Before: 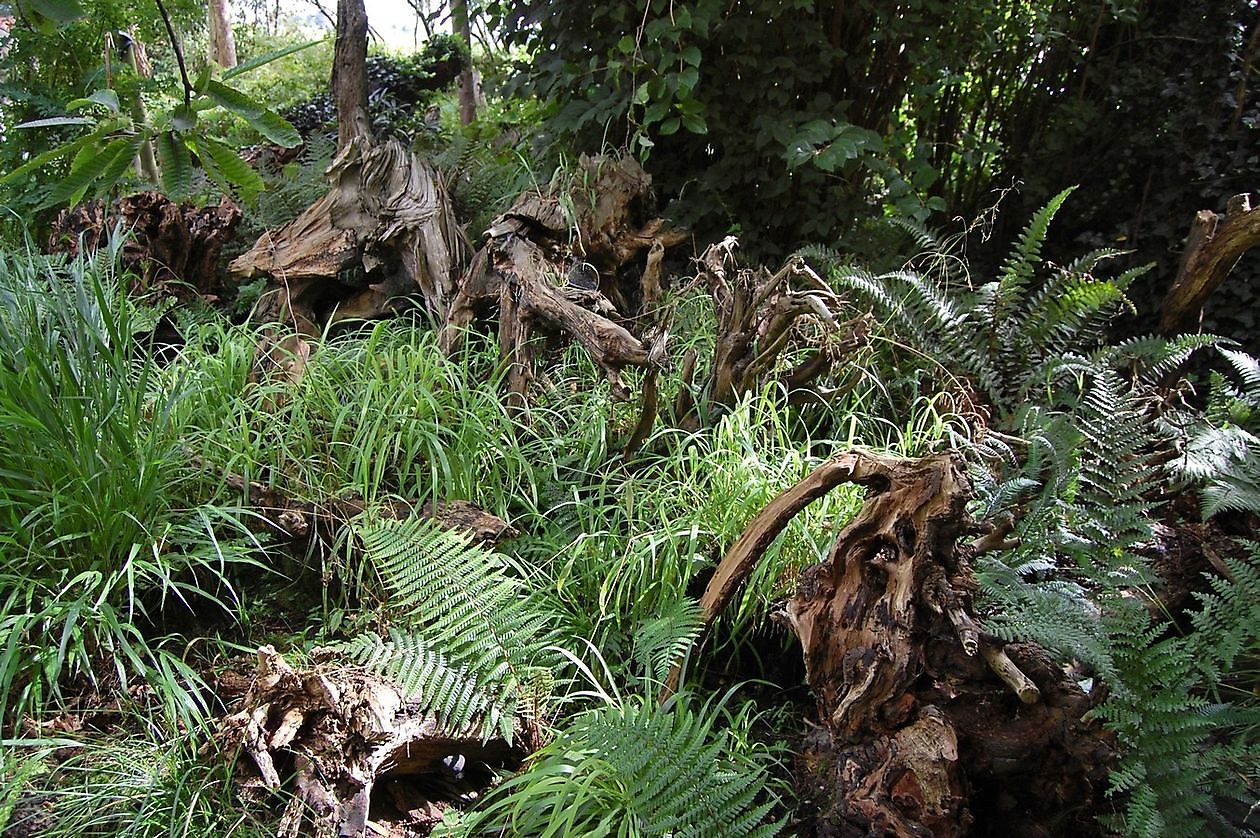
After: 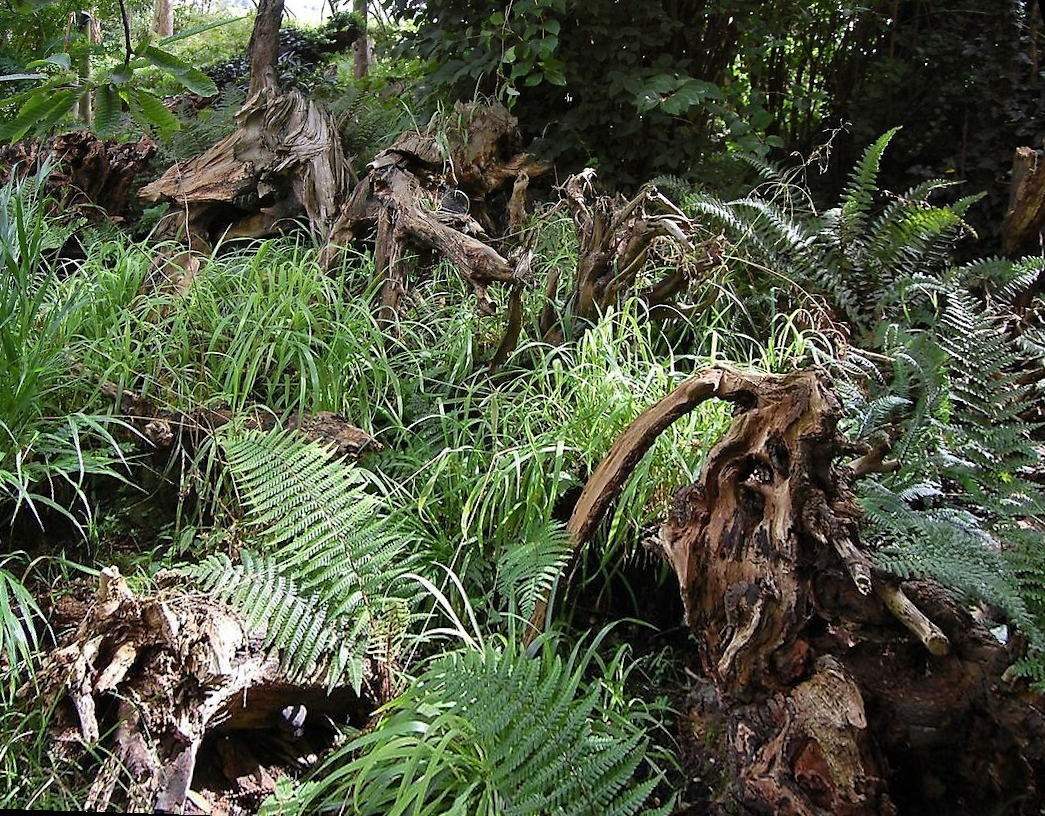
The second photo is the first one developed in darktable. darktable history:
rotate and perspective: rotation 0.72°, lens shift (vertical) -0.352, lens shift (horizontal) -0.051, crop left 0.152, crop right 0.859, crop top 0.019, crop bottom 0.964
